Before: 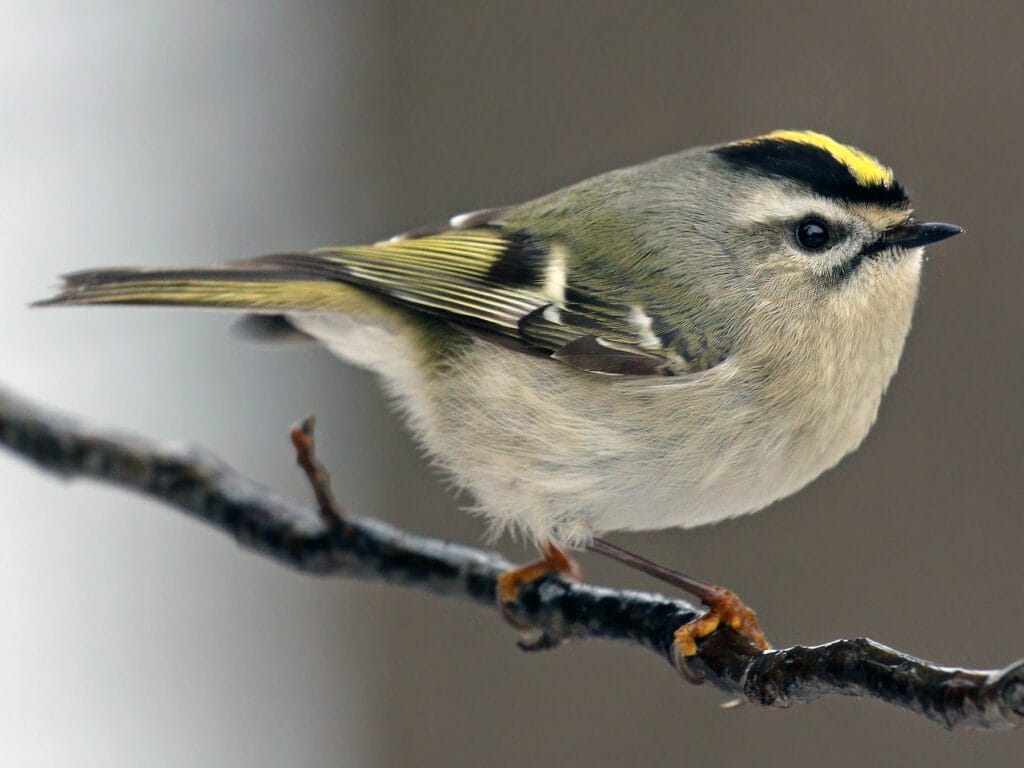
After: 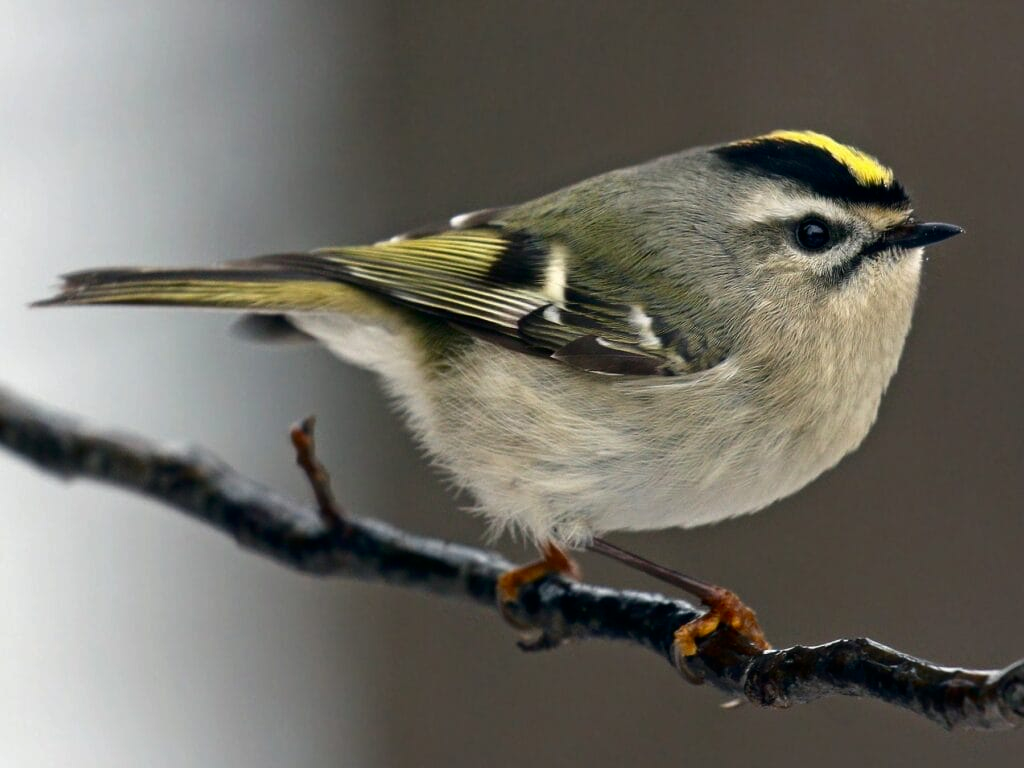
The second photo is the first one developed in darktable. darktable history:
contrast brightness saturation: contrast 0.069, brightness -0.129, saturation 0.054
